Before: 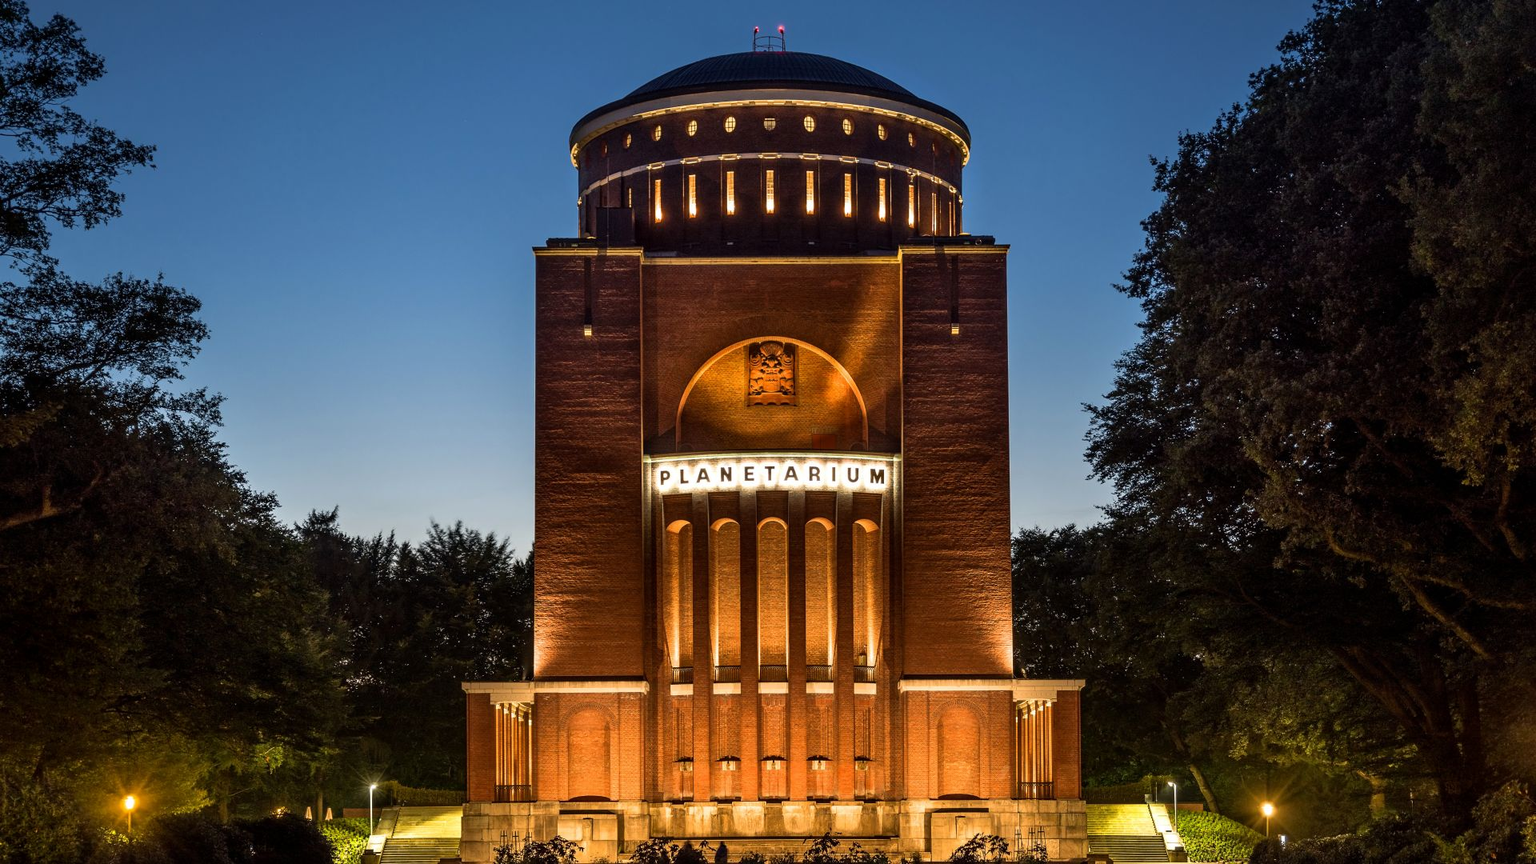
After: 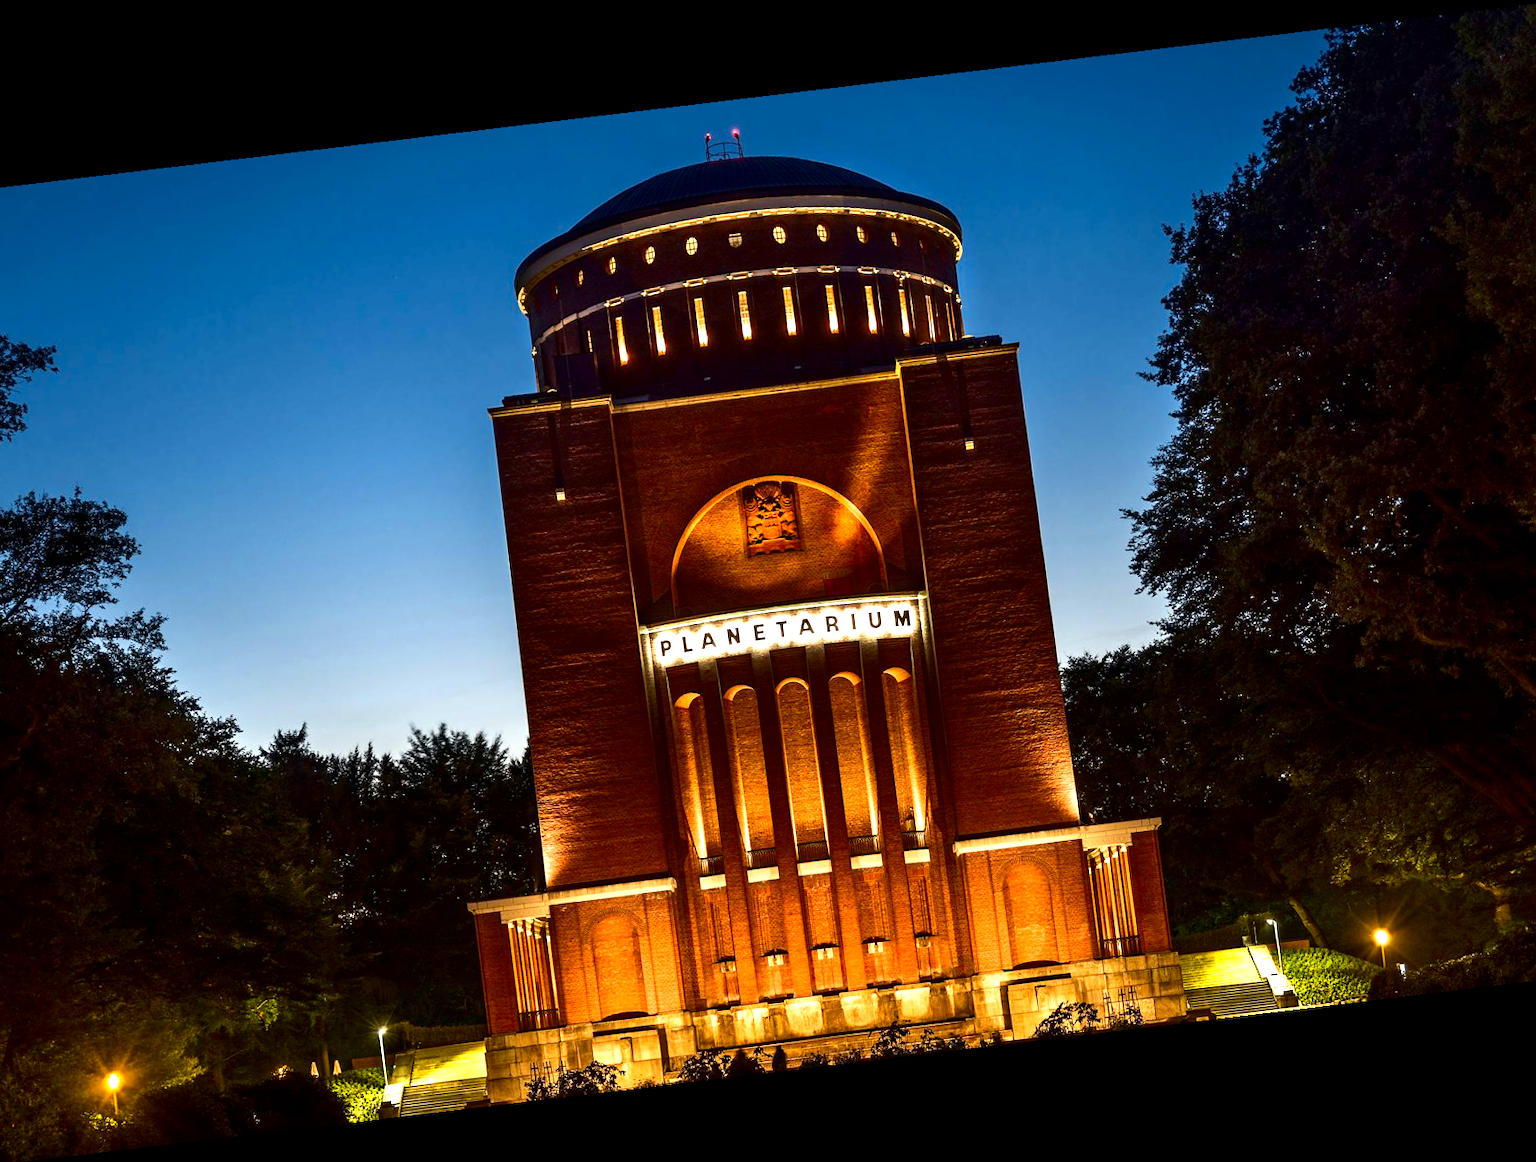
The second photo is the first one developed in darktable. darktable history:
crop: left 7.598%, right 7.873%
exposure: black level correction 0, exposure 0.7 EV, compensate exposure bias true, compensate highlight preservation false
rotate and perspective: rotation -6.83°, automatic cropping off
contrast brightness saturation: contrast 0.13, brightness -0.24, saturation 0.14
